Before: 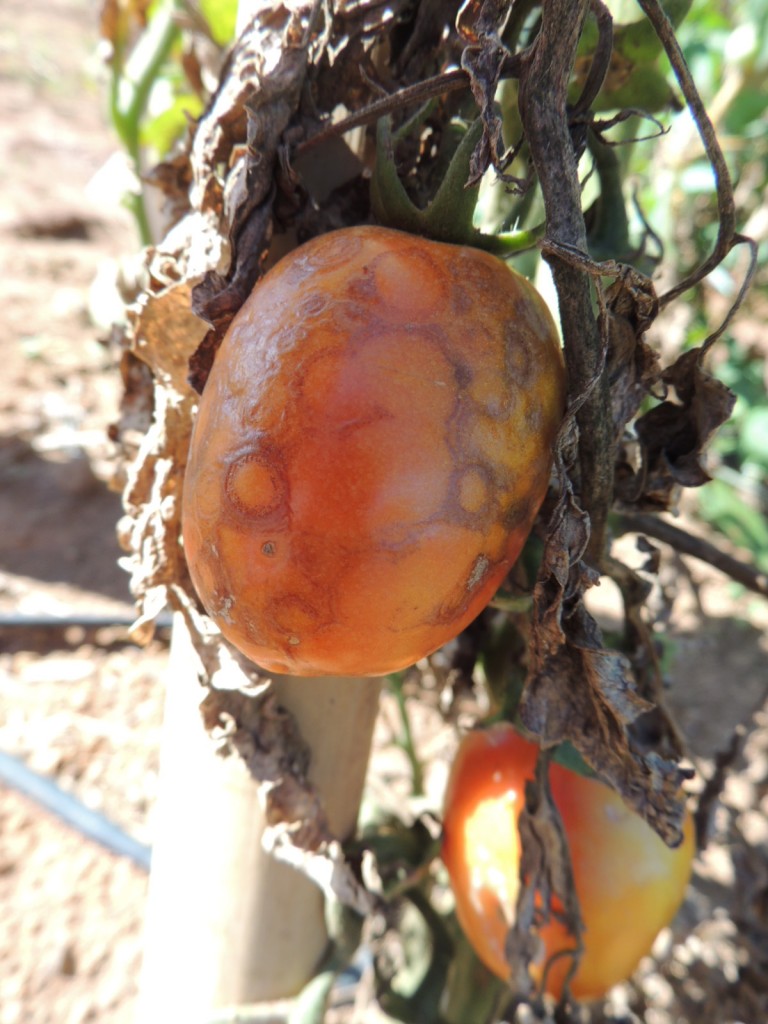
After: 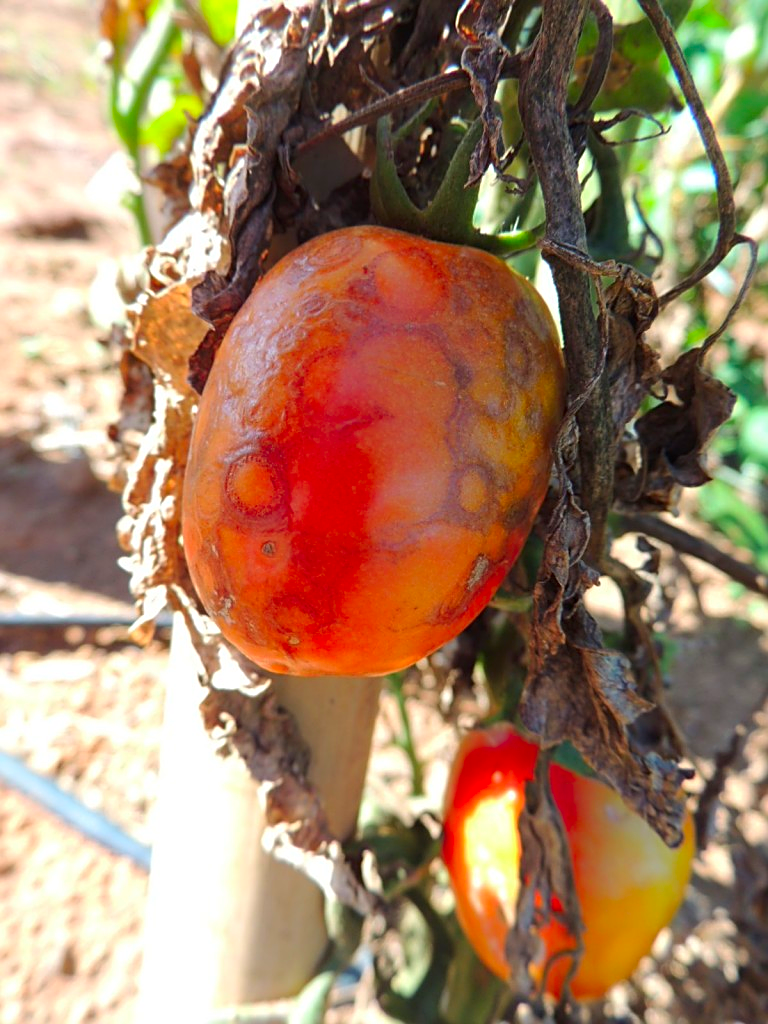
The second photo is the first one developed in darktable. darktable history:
sharpen: on, module defaults
color contrast: green-magenta contrast 1.69, blue-yellow contrast 1.49
